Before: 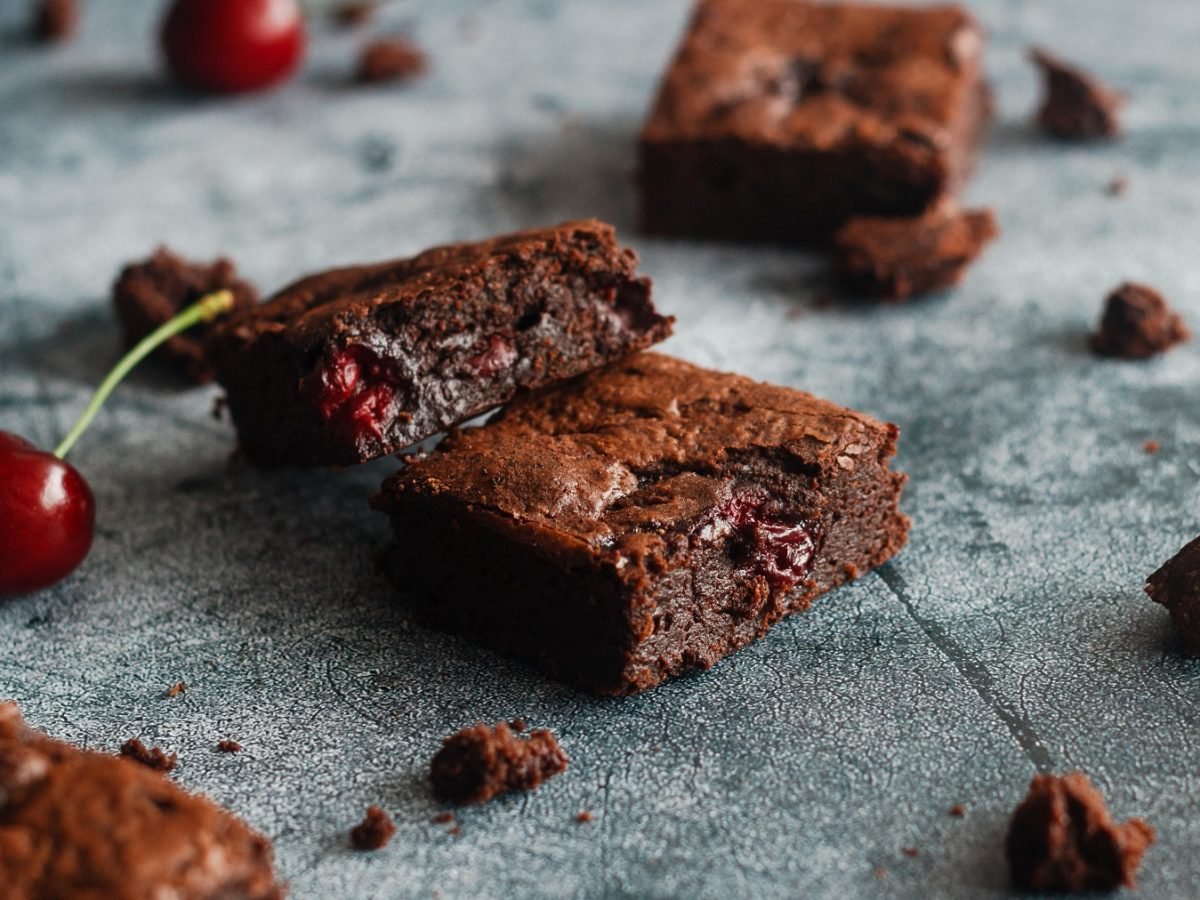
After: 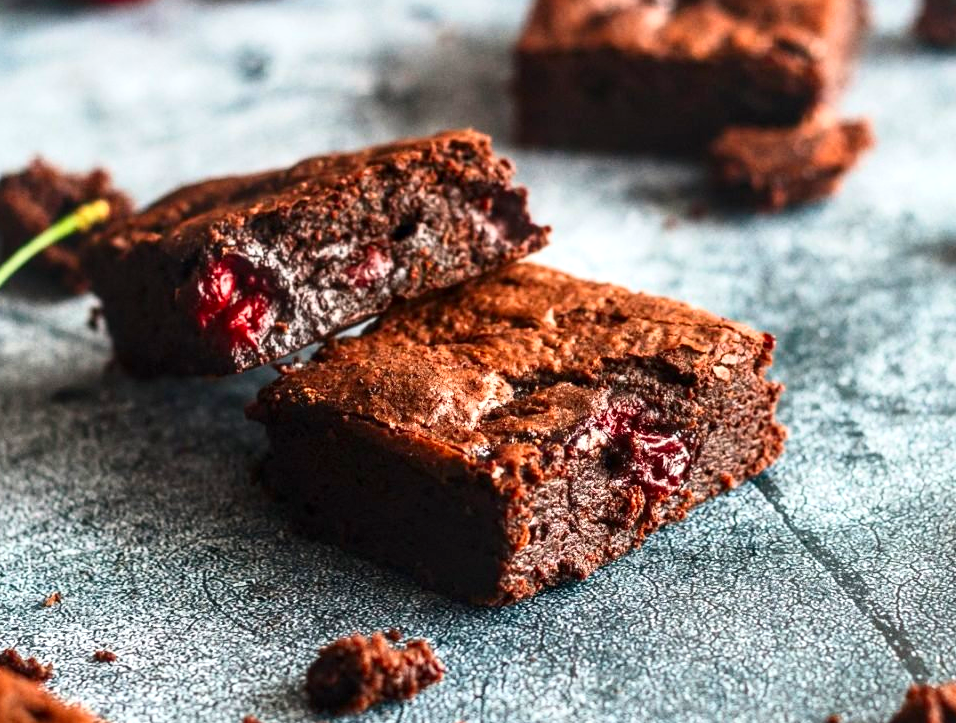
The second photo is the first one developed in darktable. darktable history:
exposure: black level correction 0, exposure 0.702 EV, compensate highlight preservation false
contrast brightness saturation: contrast 0.231, brightness 0.104, saturation 0.29
crop and rotate: left 10.412%, top 10.017%, right 9.889%, bottom 9.645%
local contrast: detail 130%
